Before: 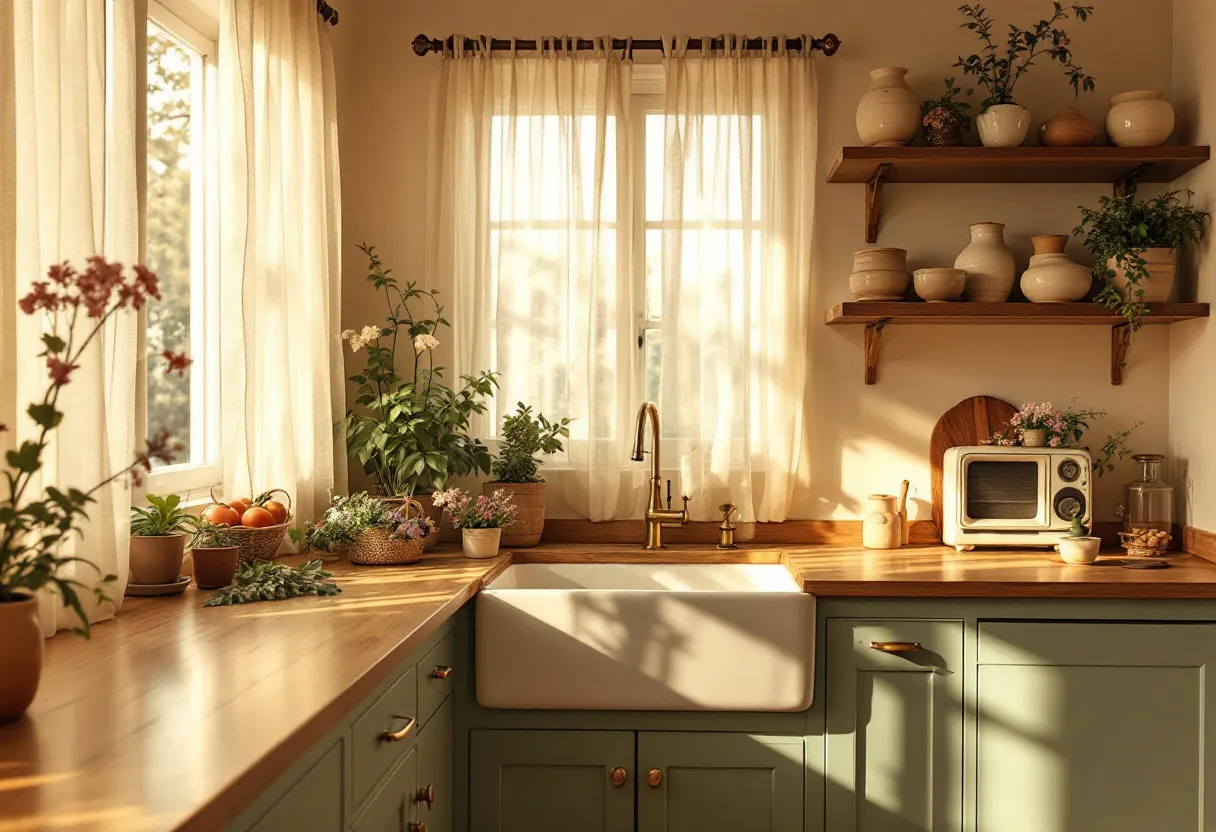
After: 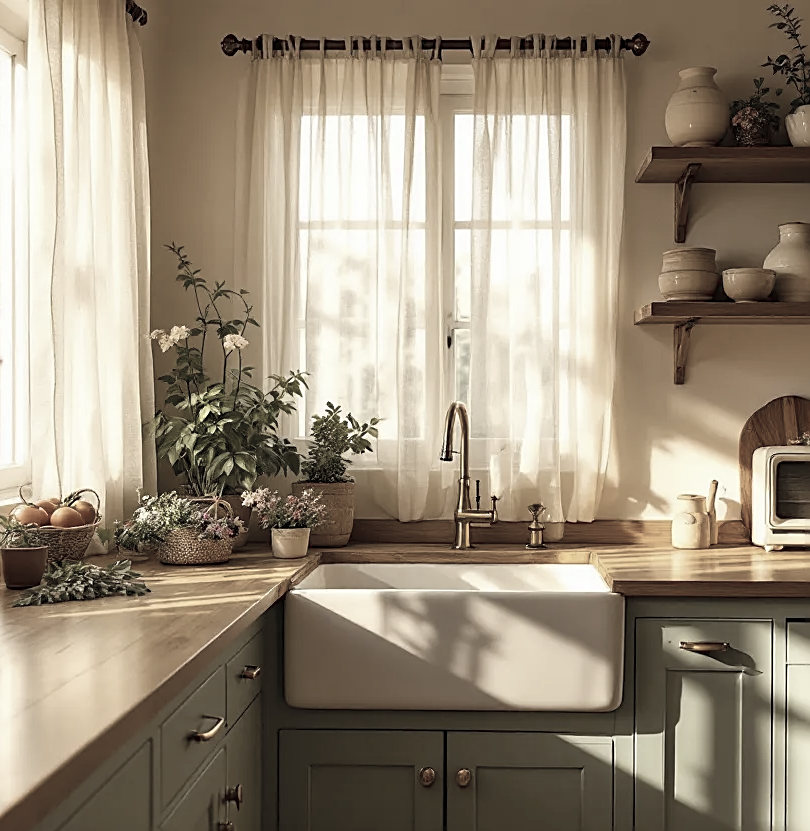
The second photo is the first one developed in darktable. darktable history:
crop and rotate: left 15.754%, right 17.579%
color zones: curves: ch1 [(0, 0.34) (0.143, 0.164) (0.286, 0.152) (0.429, 0.176) (0.571, 0.173) (0.714, 0.188) (0.857, 0.199) (1, 0.34)]
color balance rgb: perceptual saturation grading › global saturation 30%, global vibrance 30%
sharpen: on, module defaults
